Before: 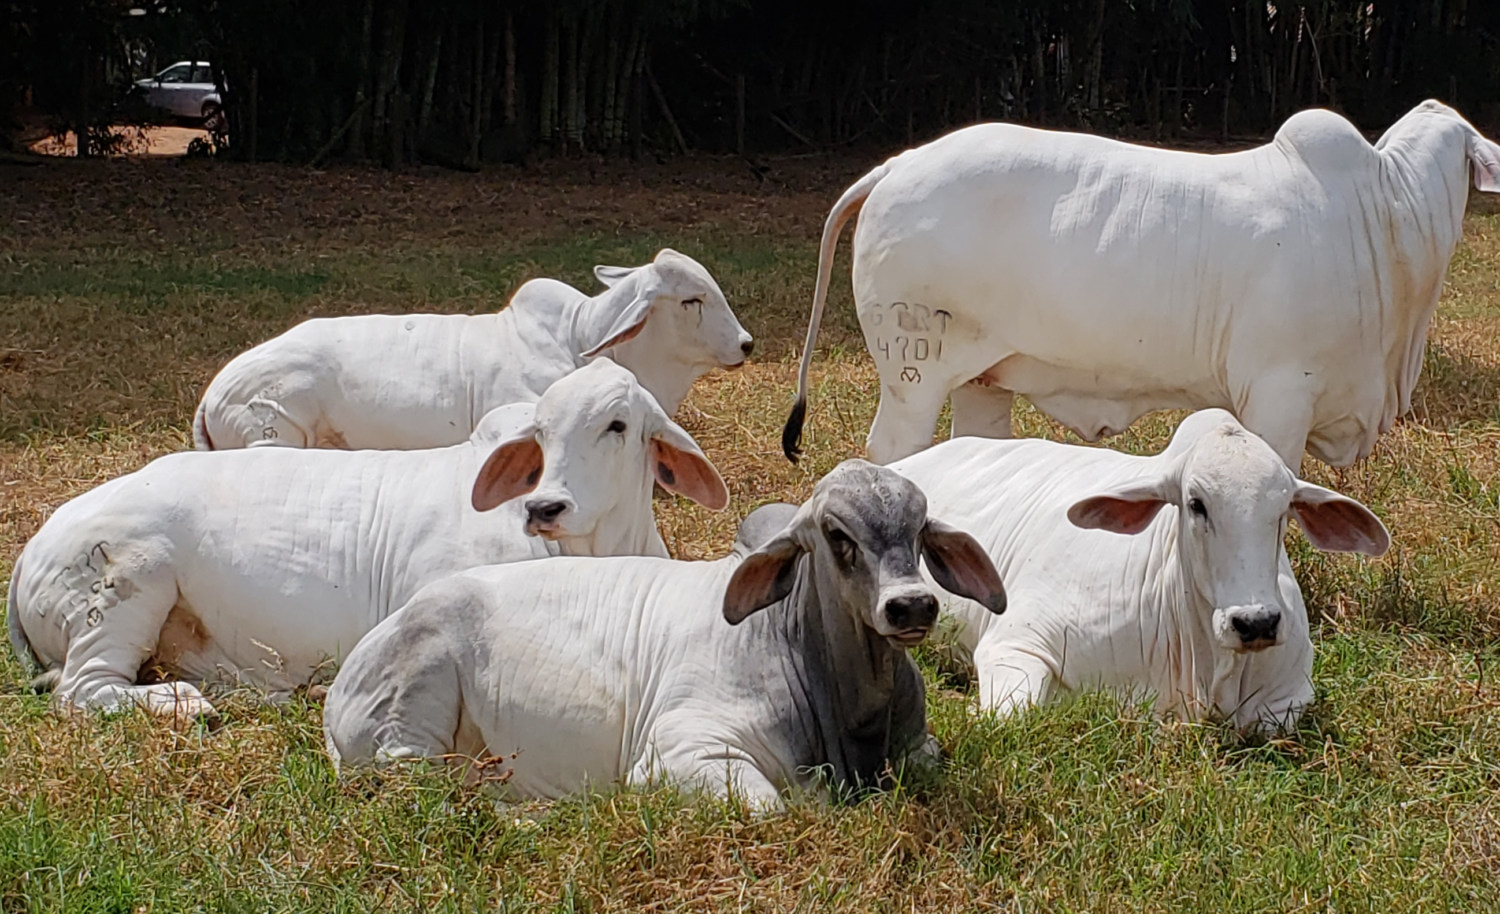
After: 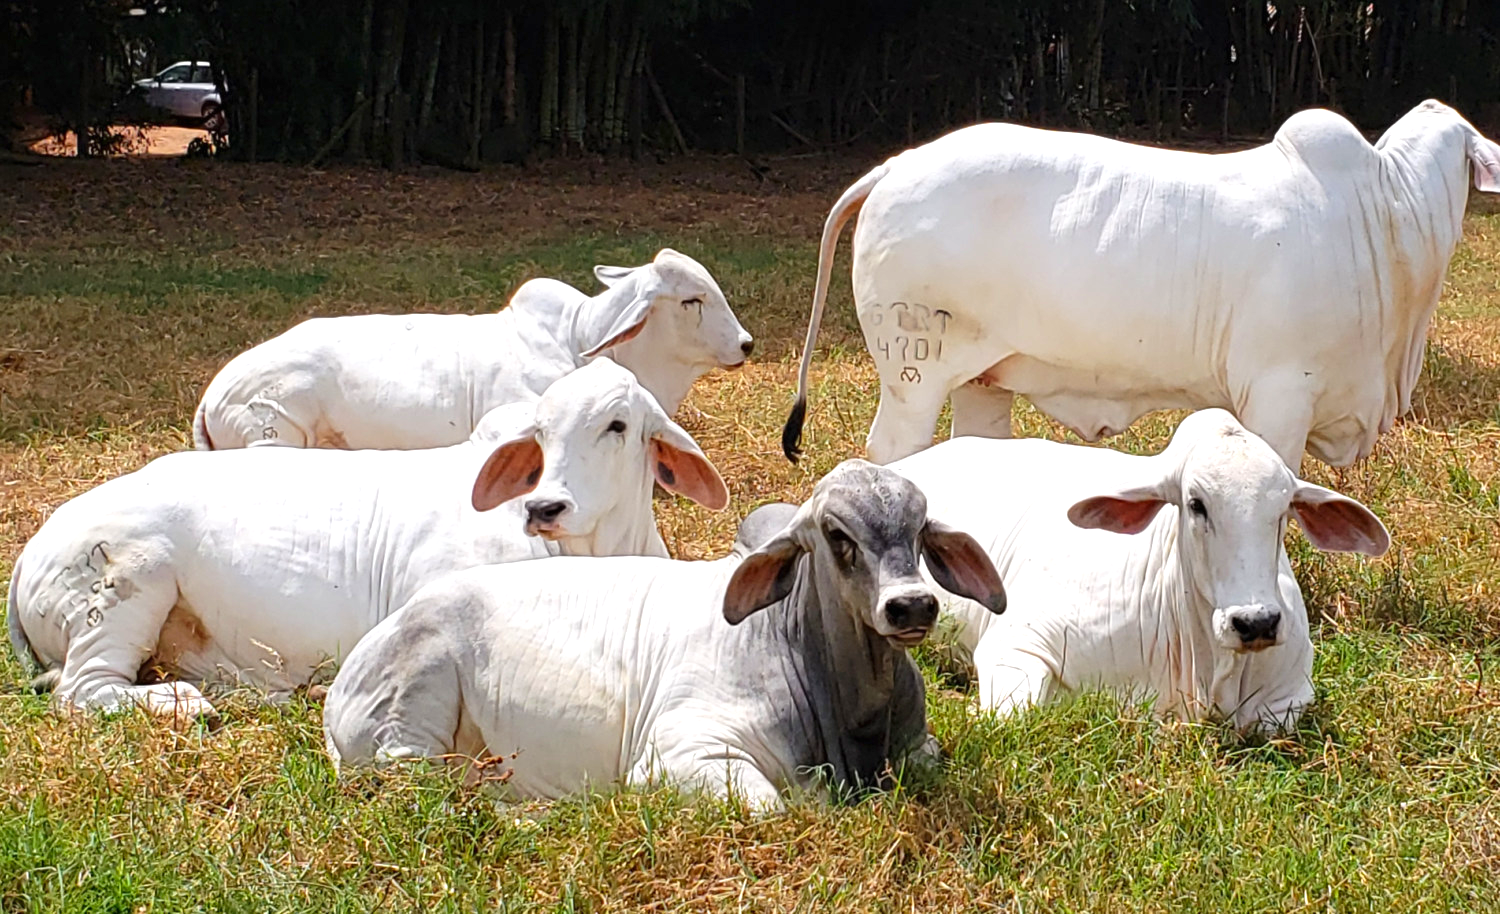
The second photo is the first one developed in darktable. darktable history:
exposure: black level correction 0, exposure 0.7 EV, compensate highlight preservation false
contrast brightness saturation: contrast 0.036, saturation 0.153
